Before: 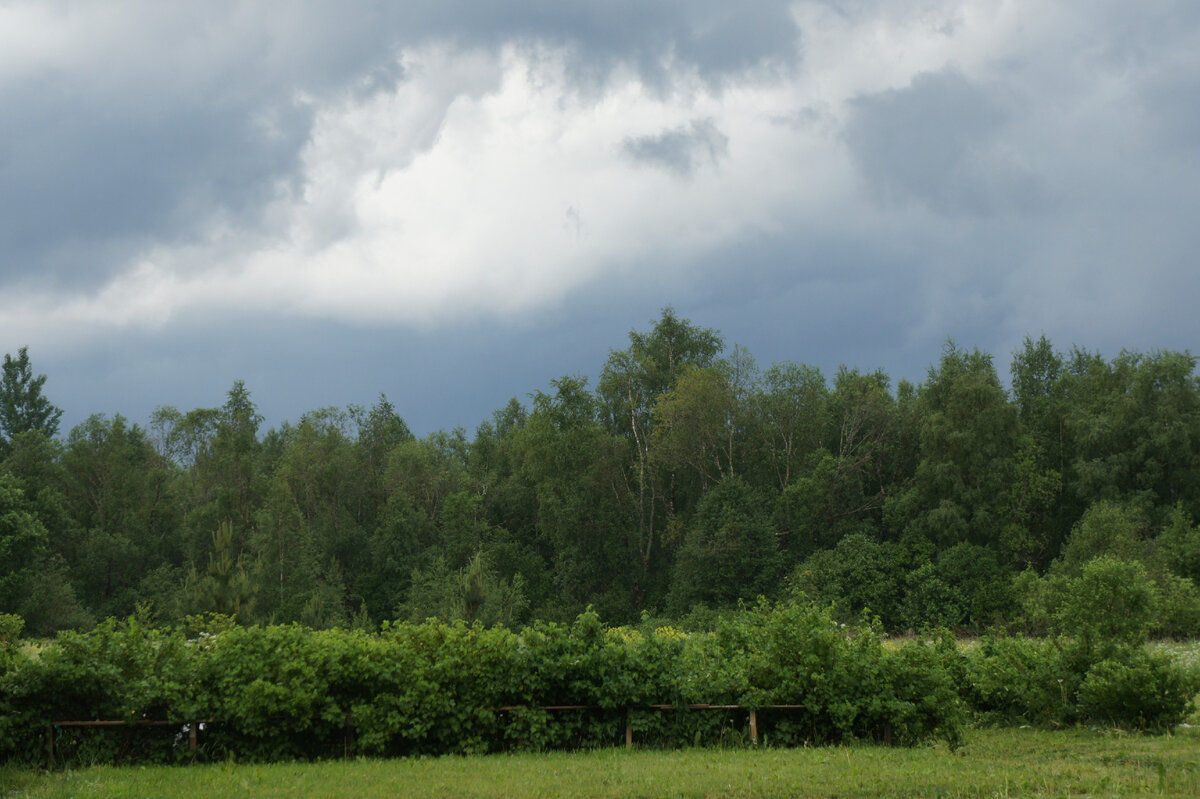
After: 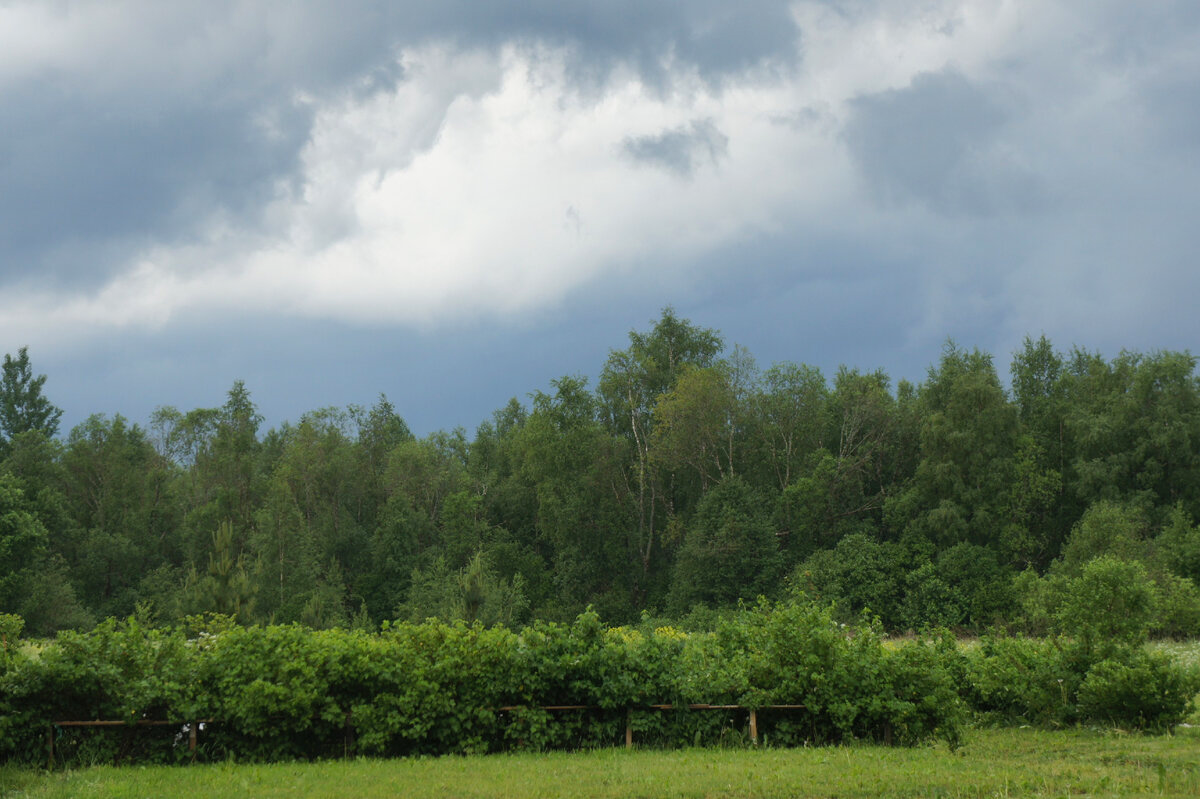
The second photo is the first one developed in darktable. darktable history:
shadows and highlights: radius 264.75, soften with gaussian
contrast brightness saturation: contrast 0.03, brightness 0.06, saturation 0.13
